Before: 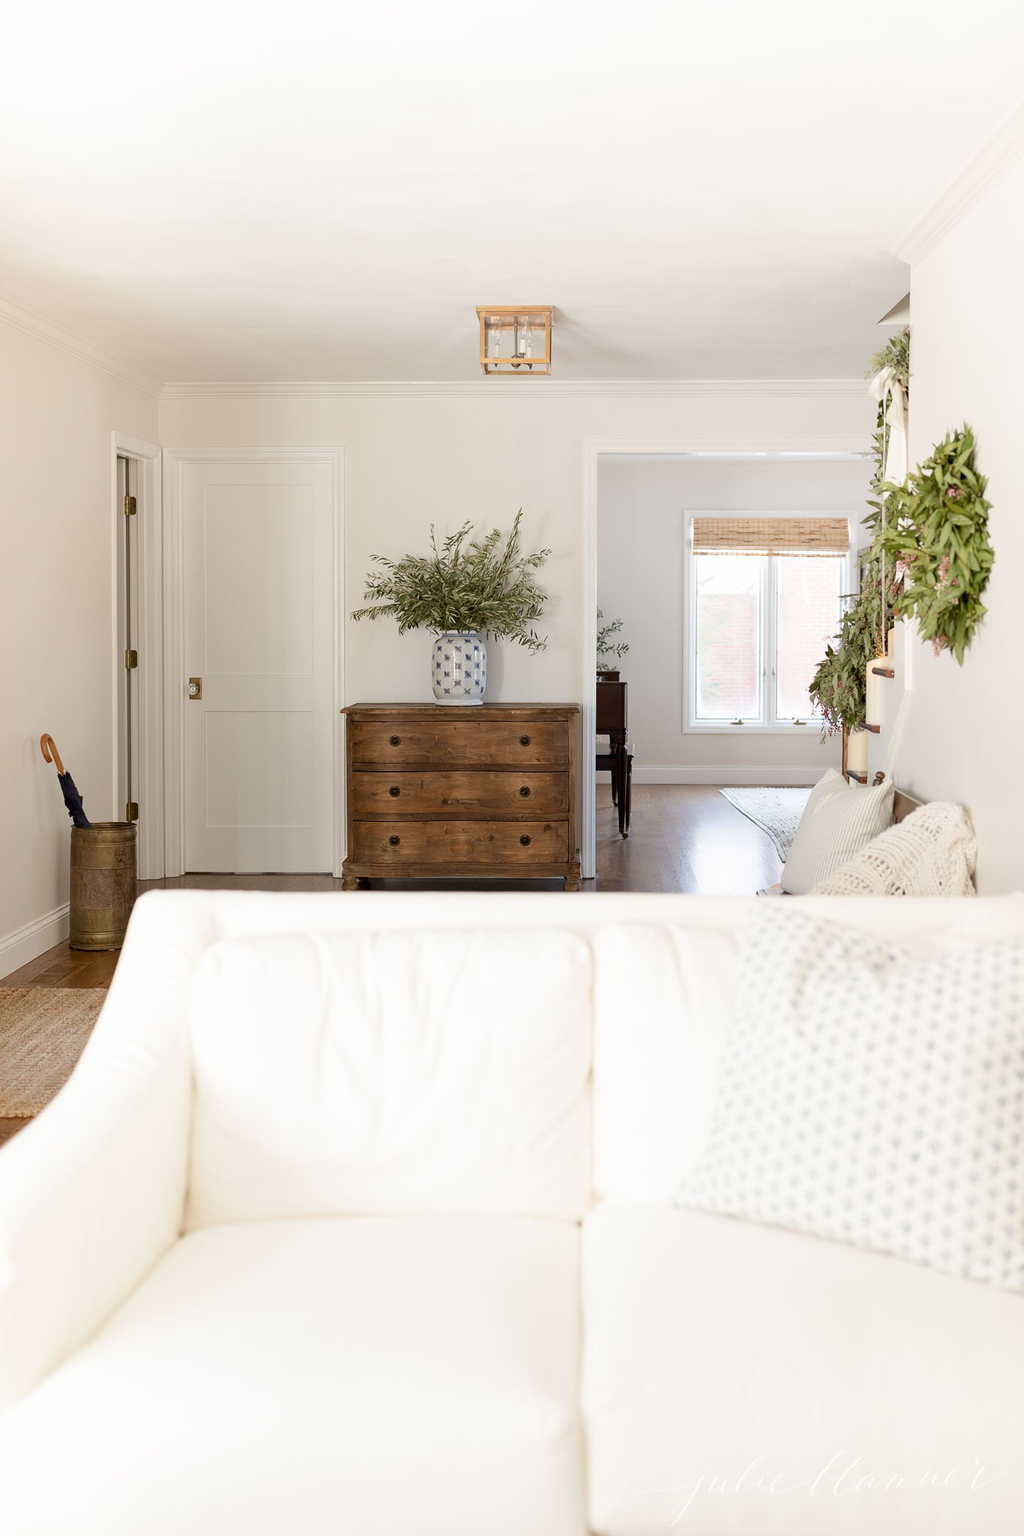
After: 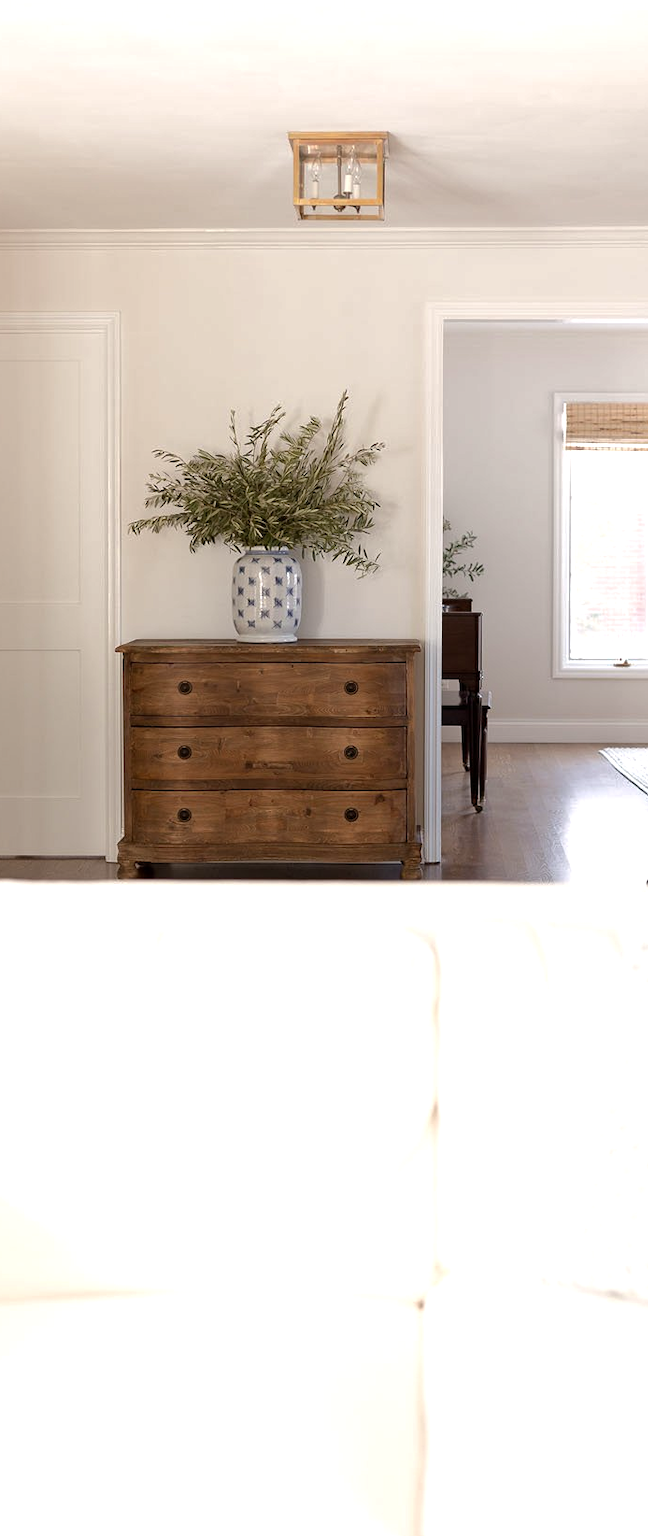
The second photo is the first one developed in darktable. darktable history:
crop and rotate: angle 0.012°, left 24.441%, top 13.181%, right 25.933%, bottom 8.472%
color balance rgb: power › chroma 0.306%, power › hue 22.9°, shadows fall-off 298.756%, white fulcrum 2 EV, highlights fall-off 299.609%, perceptual saturation grading › global saturation 0.947%, perceptual brilliance grading › highlights 6.685%, perceptual brilliance grading › mid-tones 17.254%, perceptual brilliance grading › shadows -5.319%, mask middle-gray fulcrum 99.26%, contrast gray fulcrum 38.261%
